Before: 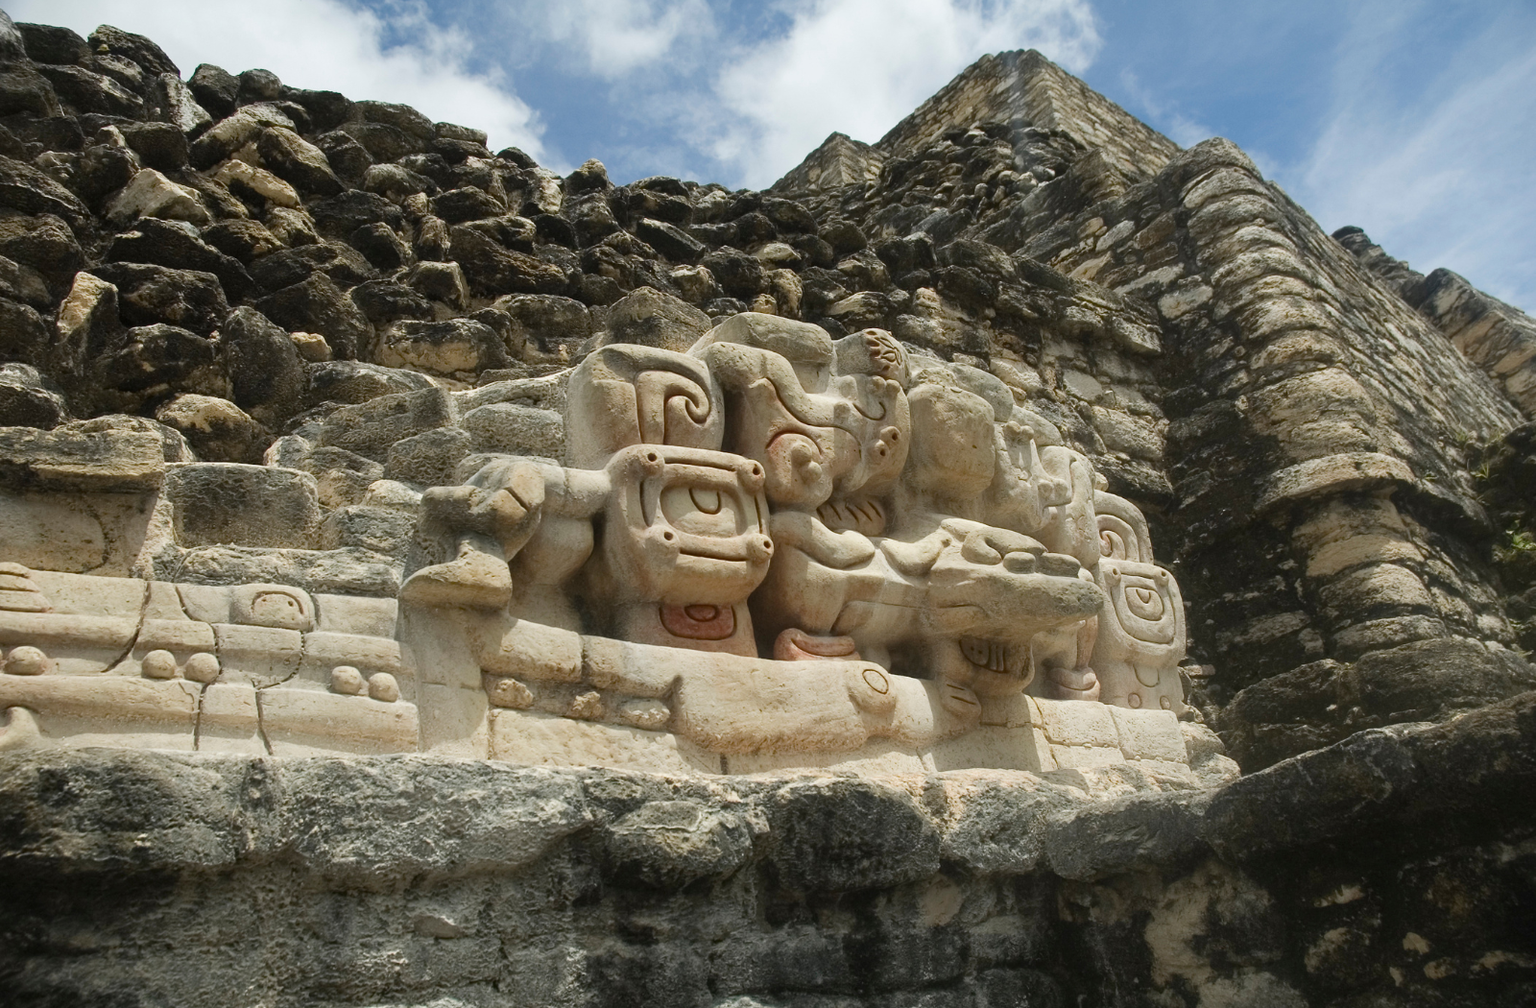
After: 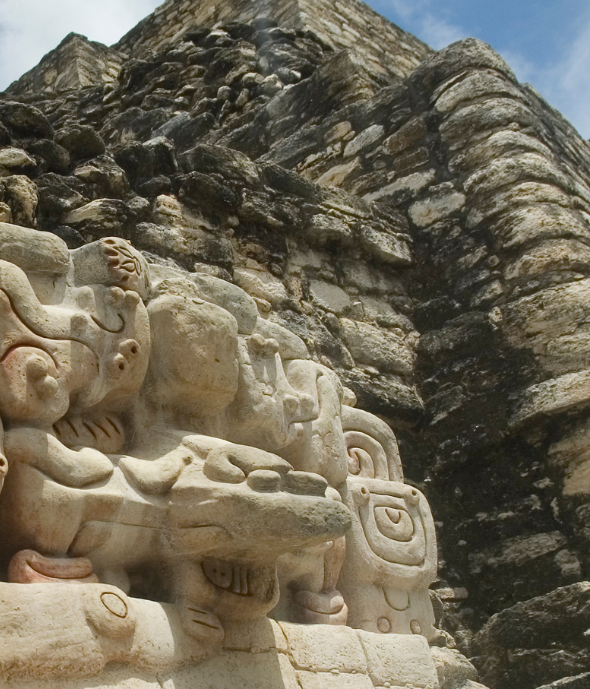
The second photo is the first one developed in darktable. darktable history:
shadows and highlights: white point adjustment 0.05, highlights color adjustment 55.9%, soften with gaussian
crop and rotate: left 49.936%, top 10.094%, right 13.136%, bottom 24.256%
